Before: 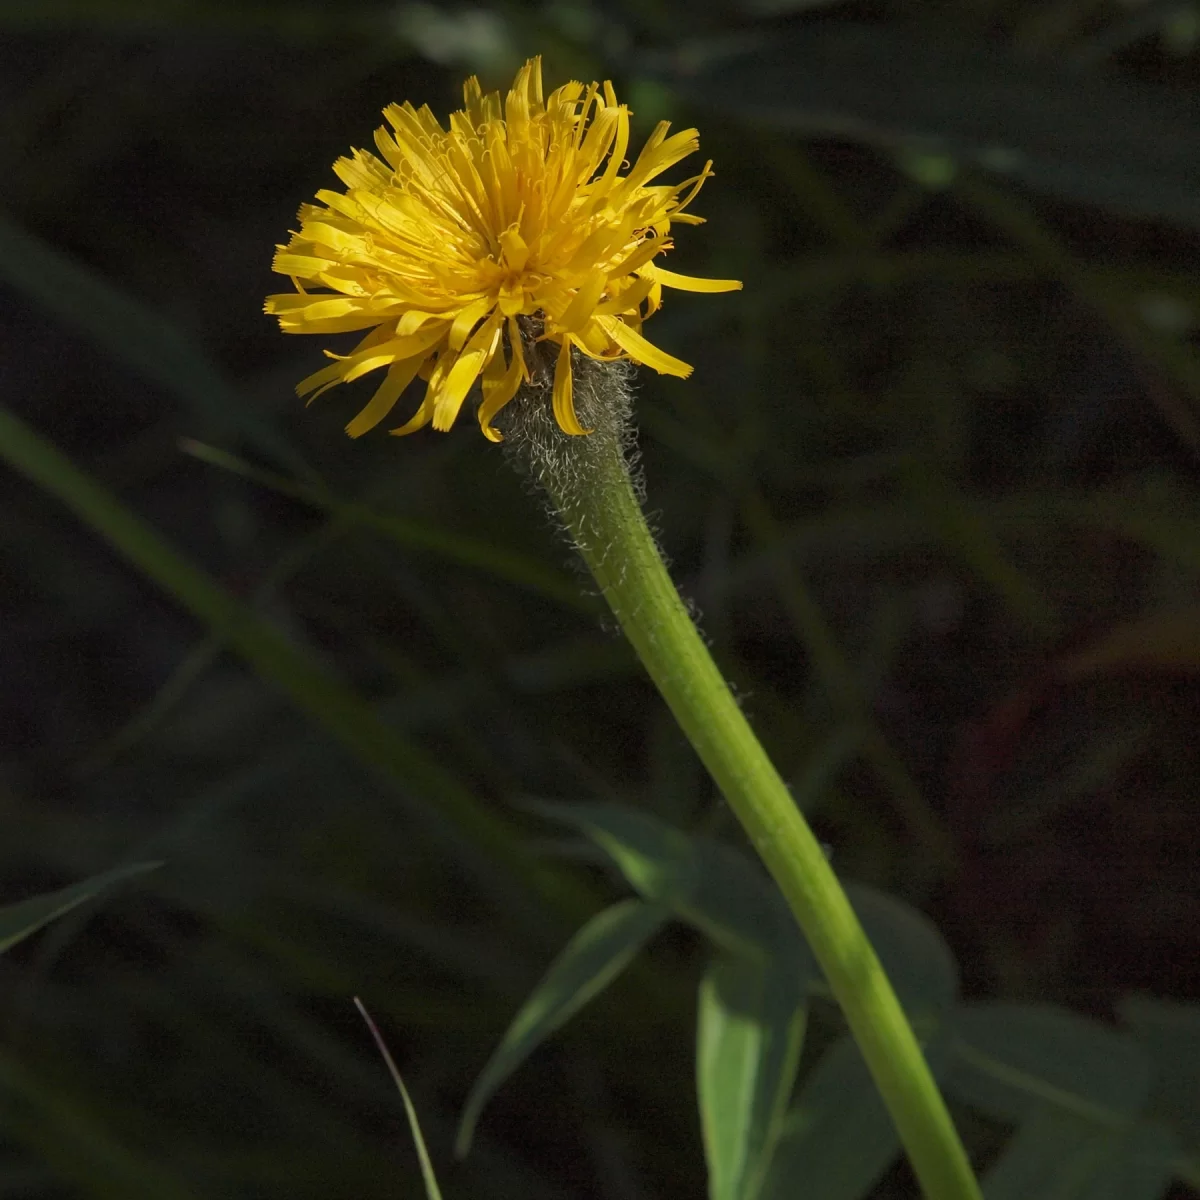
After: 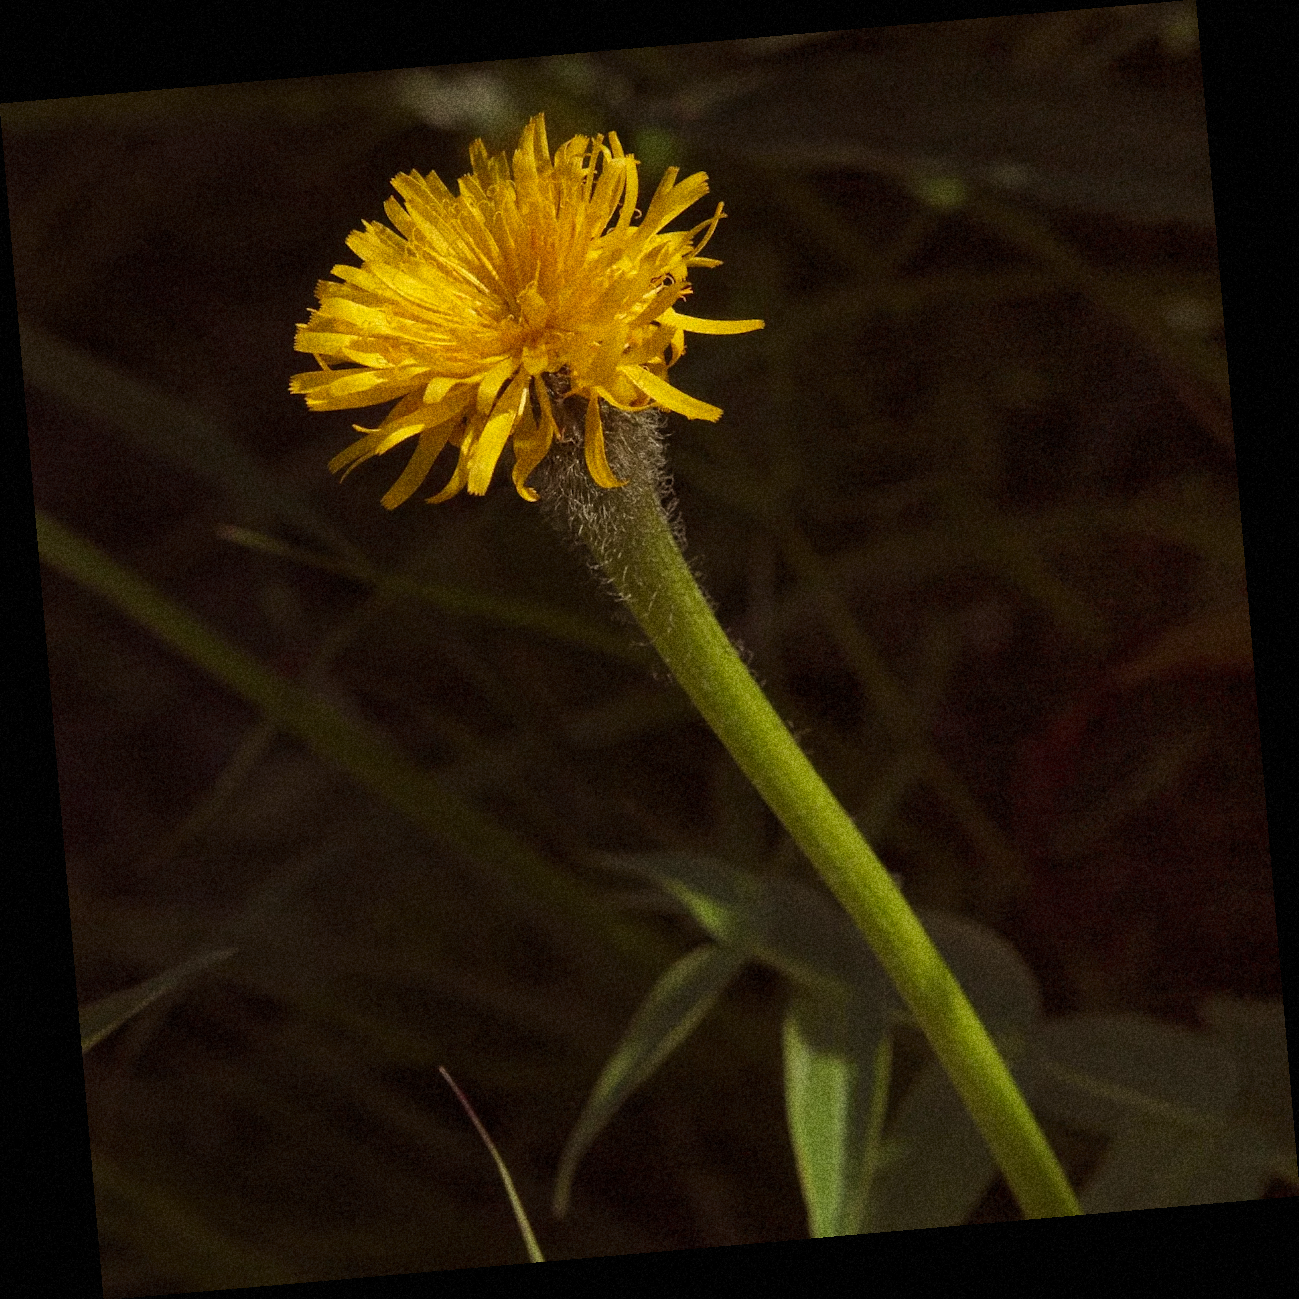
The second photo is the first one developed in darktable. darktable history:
rotate and perspective: rotation -4.98°, automatic cropping off
rgb levels: mode RGB, independent channels, levels [[0, 0.5, 1], [0, 0.521, 1], [0, 0.536, 1]]
grain: coarseness 14.49 ISO, strength 48.04%, mid-tones bias 35%
